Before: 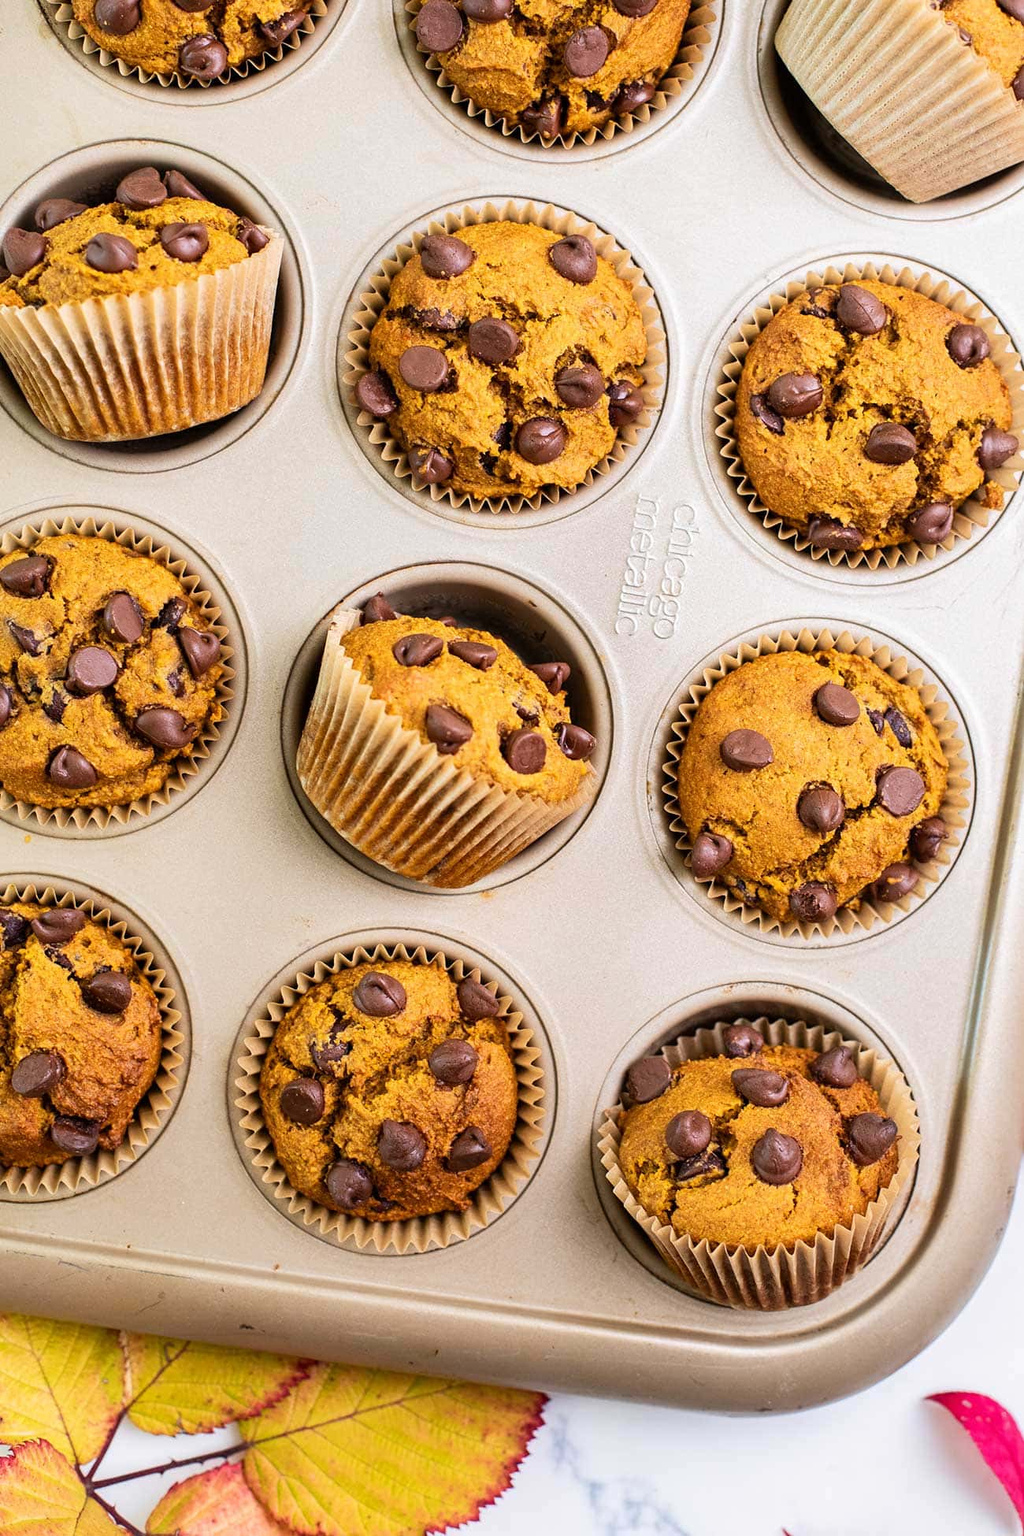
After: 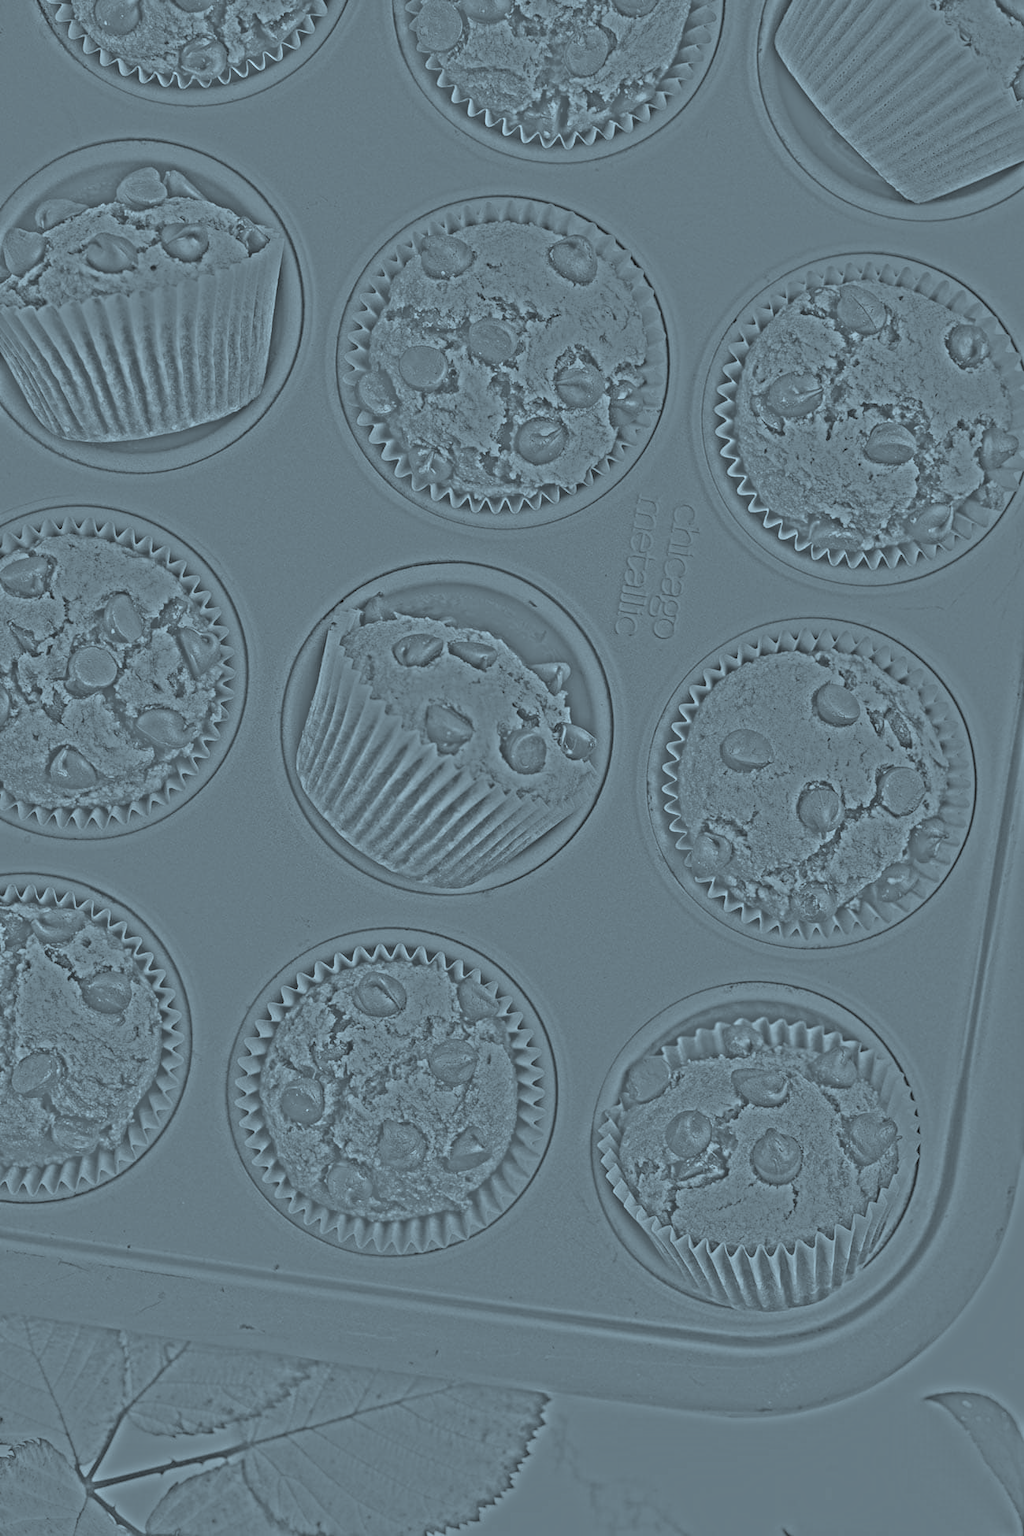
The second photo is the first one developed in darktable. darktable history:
color correction: highlights a* -11.71, highlights b* -15.58
highpass: sharpness 25.84%, contrast boost 14.94%
